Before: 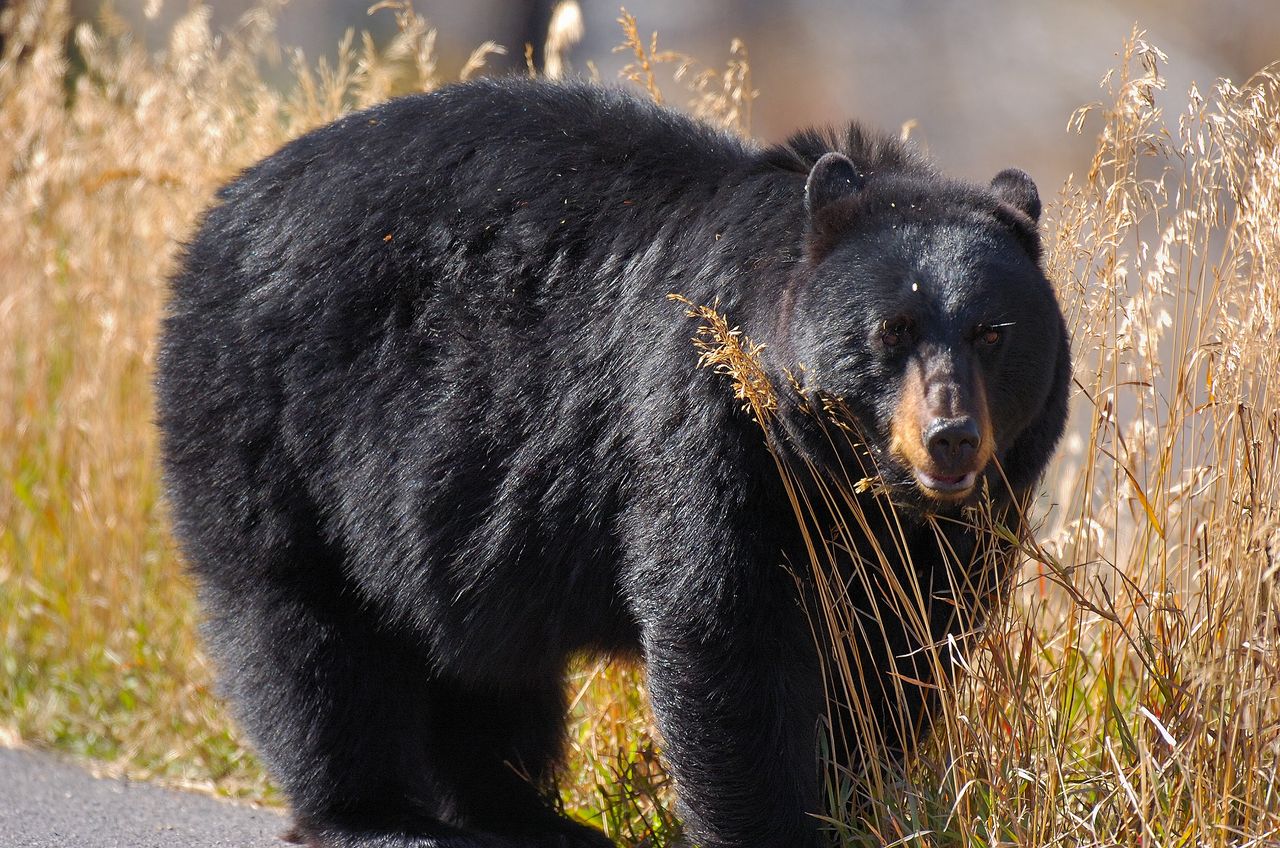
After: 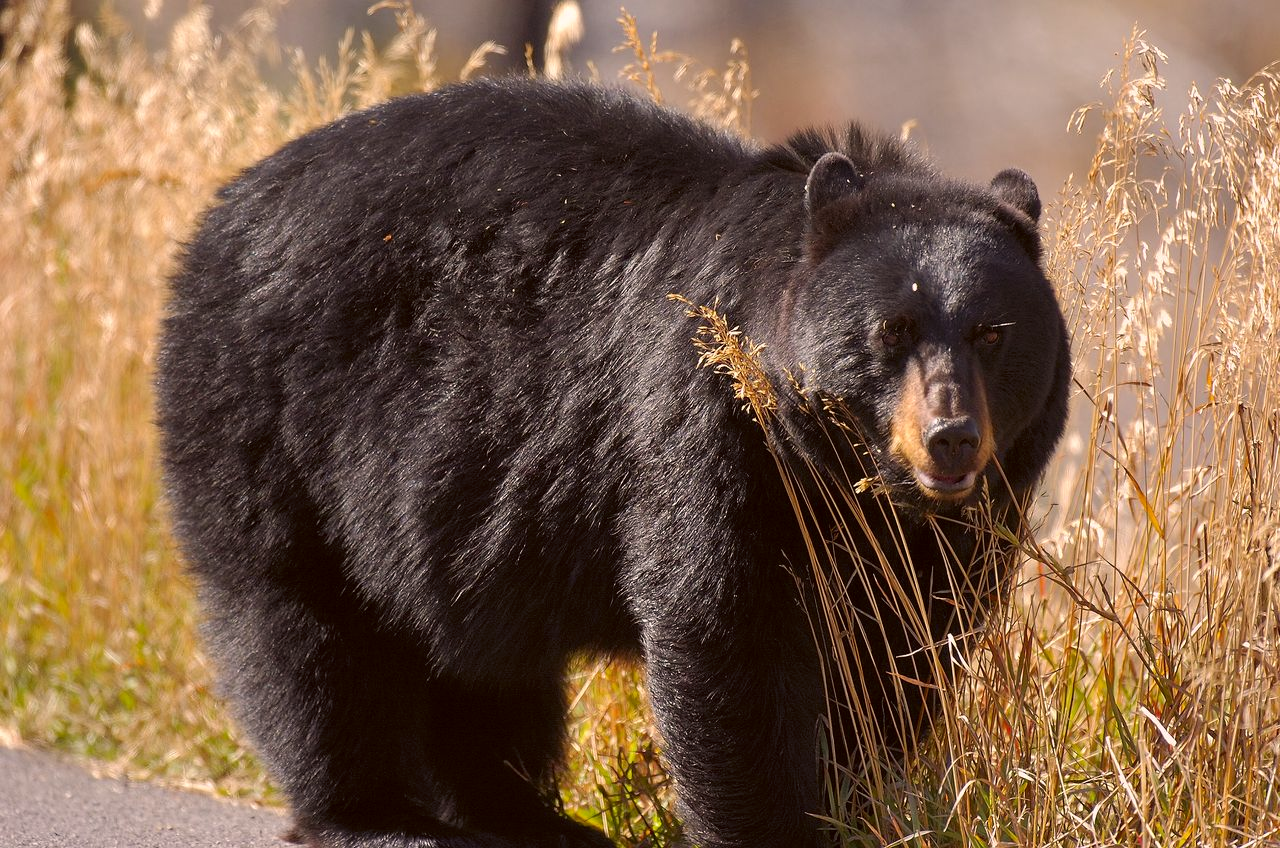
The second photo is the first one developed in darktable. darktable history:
color correction: highlights a* 6.61, highlights b* 8.19, shadows a* 5.37, shadows b* 7.47, saturation 0.92
